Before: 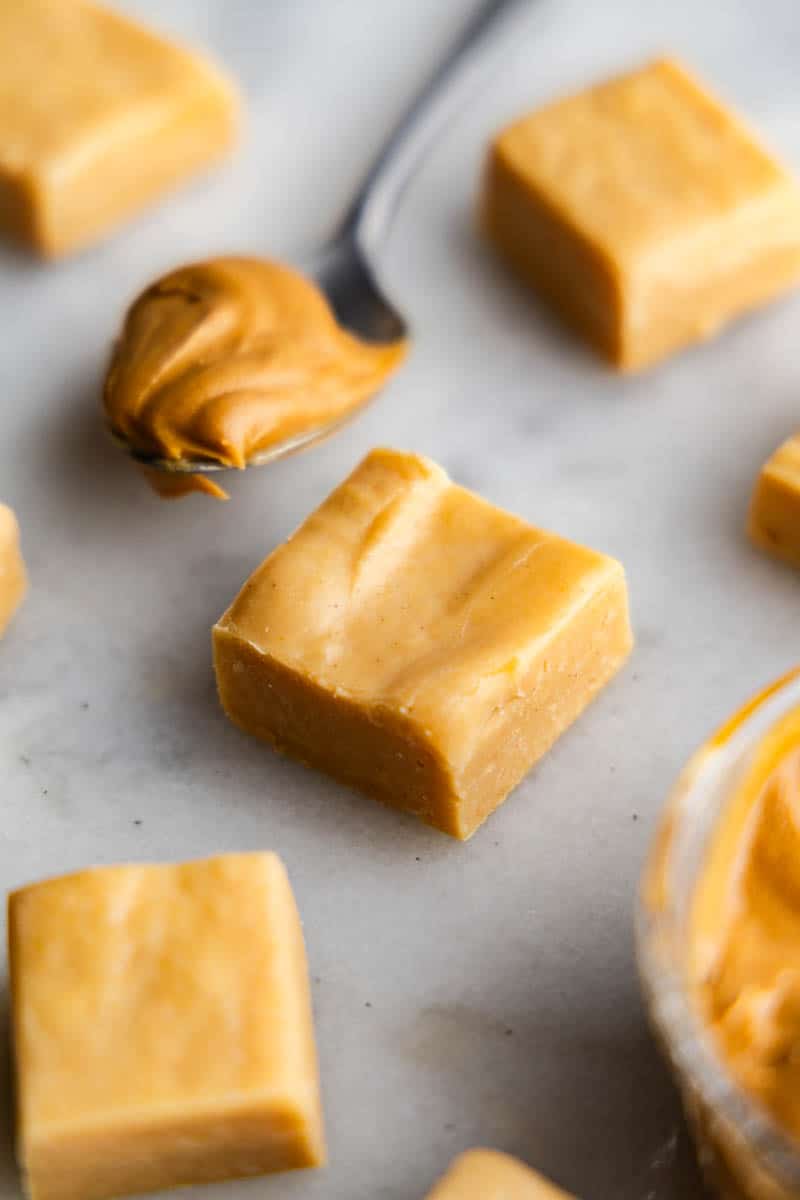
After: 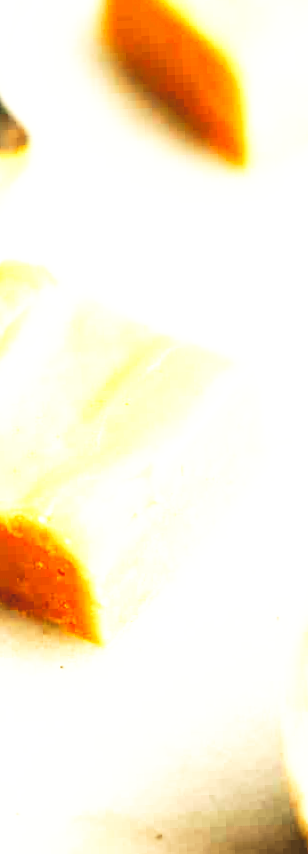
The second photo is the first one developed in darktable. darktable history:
rotate and perspective: rotation -2.12°, lens shift (vertical) 0.009, lens shift (horizontal) -0.008, automatic cropping original format, crop left 0.036, crop right 0.964, crop top 0.05, crop bottom 0.959
base curve: curves: ch0 [(0, 0) (0.007, 0.004) (0.027, 0.03) (0.046, 0.07) (0.207, 0.54) (0.442, 0.872) (0.673, 0.972) (1, 1)], preserve colors none
exposure: black level correction 0, exposure 1.45 EV, compensate exposure bias true, compensate highlight preservation false
color balance: mode lift, gamma, gain (sRGB), lift [1.014, 0.966, 0.918, 0.87], gamma [0.86, 0.734, 0.918, 0.976], gain [1.063, 1.13, 1.063, 0.86]
crop: left 45.721%, top 13.393%, right 14.118%, bottom 10.01%
contrast brightness saturation: brightness 0.15
